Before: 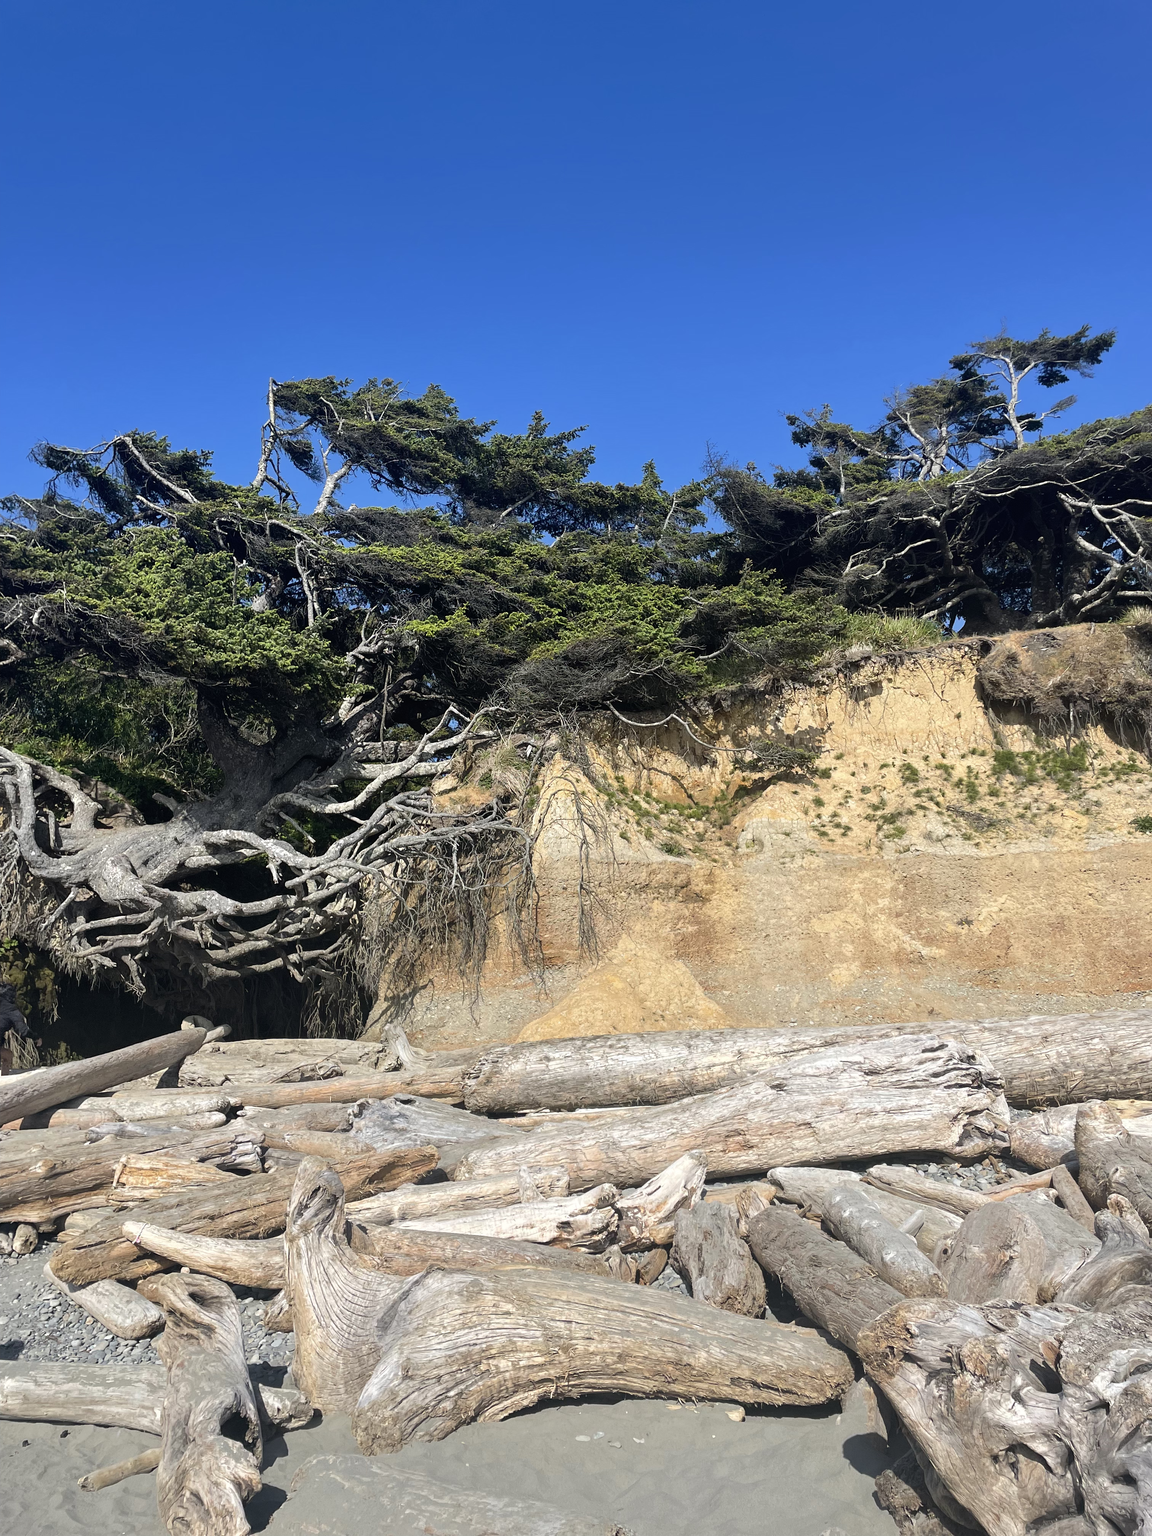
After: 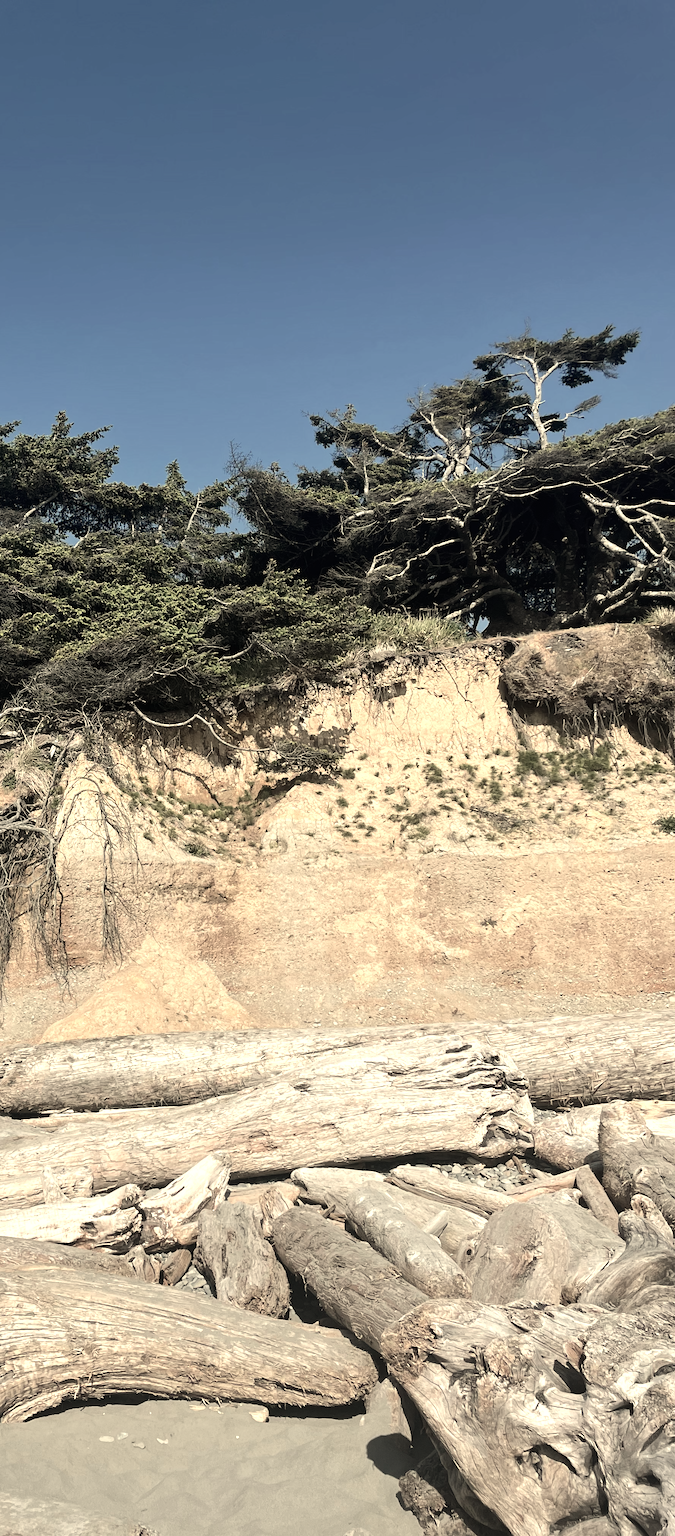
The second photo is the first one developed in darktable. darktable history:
white balance: red 1.08, blue 0.791
contrast brightness saturation: contrast 0.1, saturation -0.36
crop: left 41.402%
color balance: input saturation 80.07%
tone equalizer: -8 EV -0.417 EV, -7 EV -0.389 EV, -6 EV -0.333 EV, -5 EV -0.222 EV, -3 EV 0.222 EV, -2 EV 0.333 EV, -1 EV 0.389 EV, +0 EV 0.417 EV, edges refinement/feathering 500, mask exposure compensation -1.57 EV, preserve details no
exposure: exposure 0.014 EV, compensate highlight preservation false
